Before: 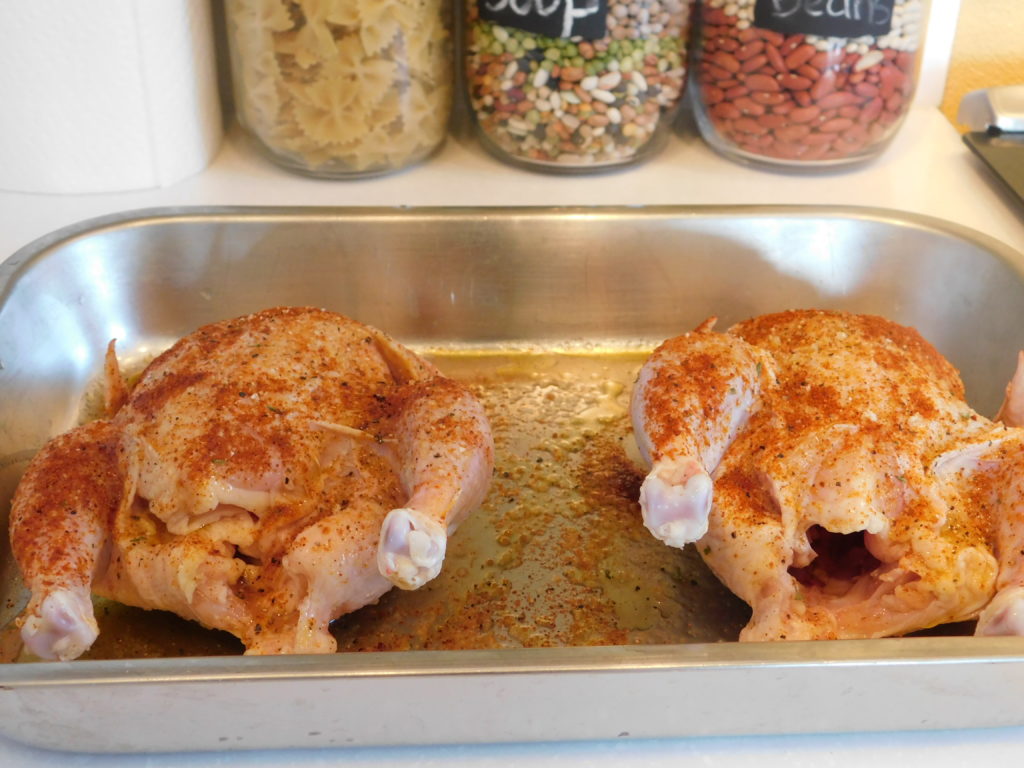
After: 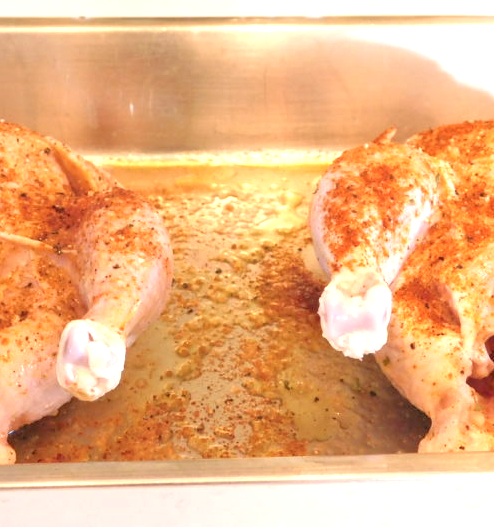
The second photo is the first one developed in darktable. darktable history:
tone equalizer: -7 EV 0.15 EV, -6 EV 0.6 EV, -5 EV 1.15 EV, -4 EV 1.33 EV, -3 EV 1.15 EV, -2 EV 0.6 EV, -1 EV 0.15 EV, mask exposure compensation -0.5 EV
crop: left 31.379%, top 24.658%, right 20.326%, bottom 6.628%
exposure: black level correction 0, exposure 1 EV, compensate exposure bias true, compensate highlight preservation false
color correction: highlights a* 10.21, highlights b* 9.79, shadows a* 8.61, shadows b* 7.88, saturation 0.8
